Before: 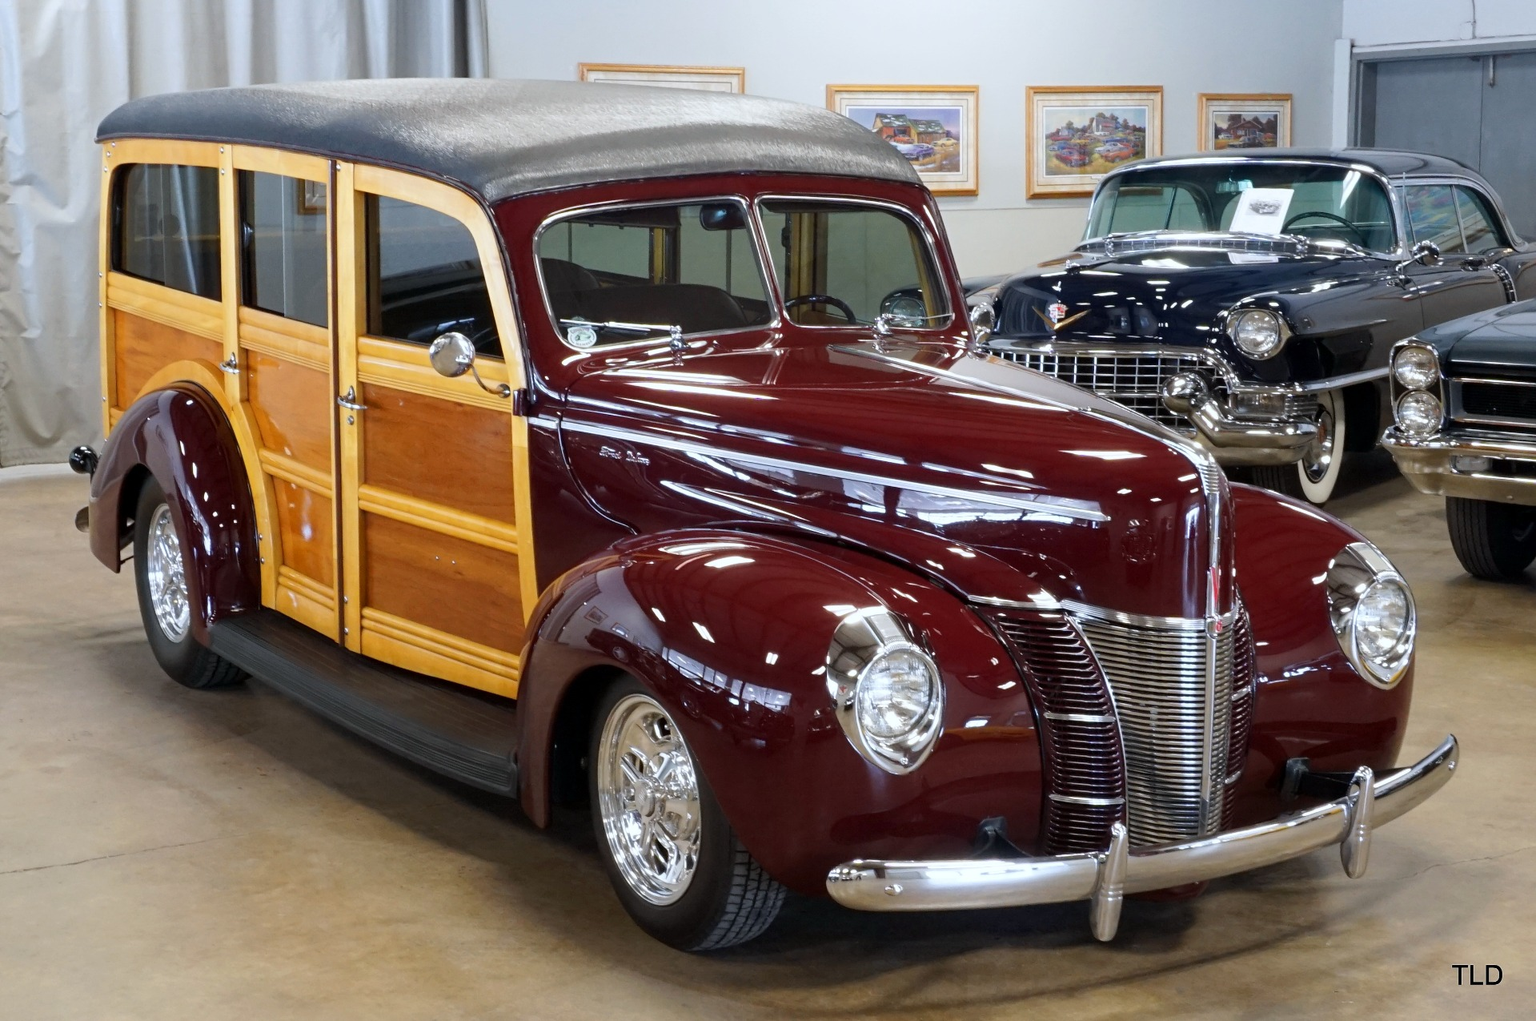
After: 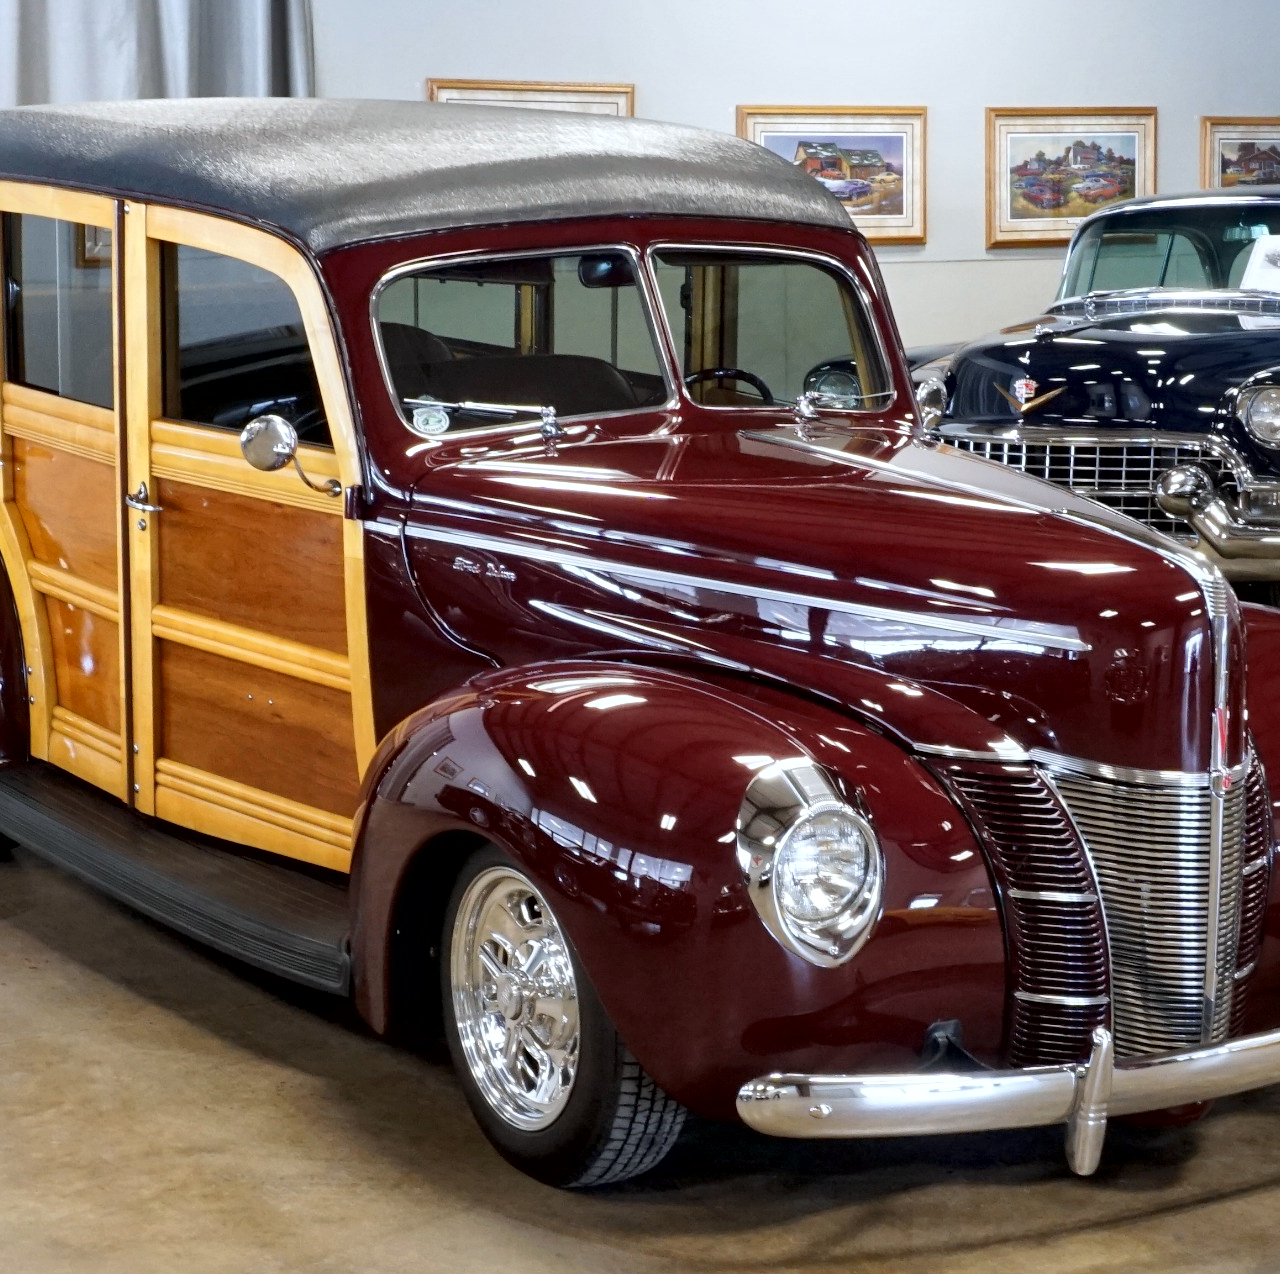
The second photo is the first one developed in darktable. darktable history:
local contrast: mode bilateral grid, contrast 20, coarseness 50, detail 171%, midtone range 0.2
crop and rotate: left 15.446%, right 17.836%
